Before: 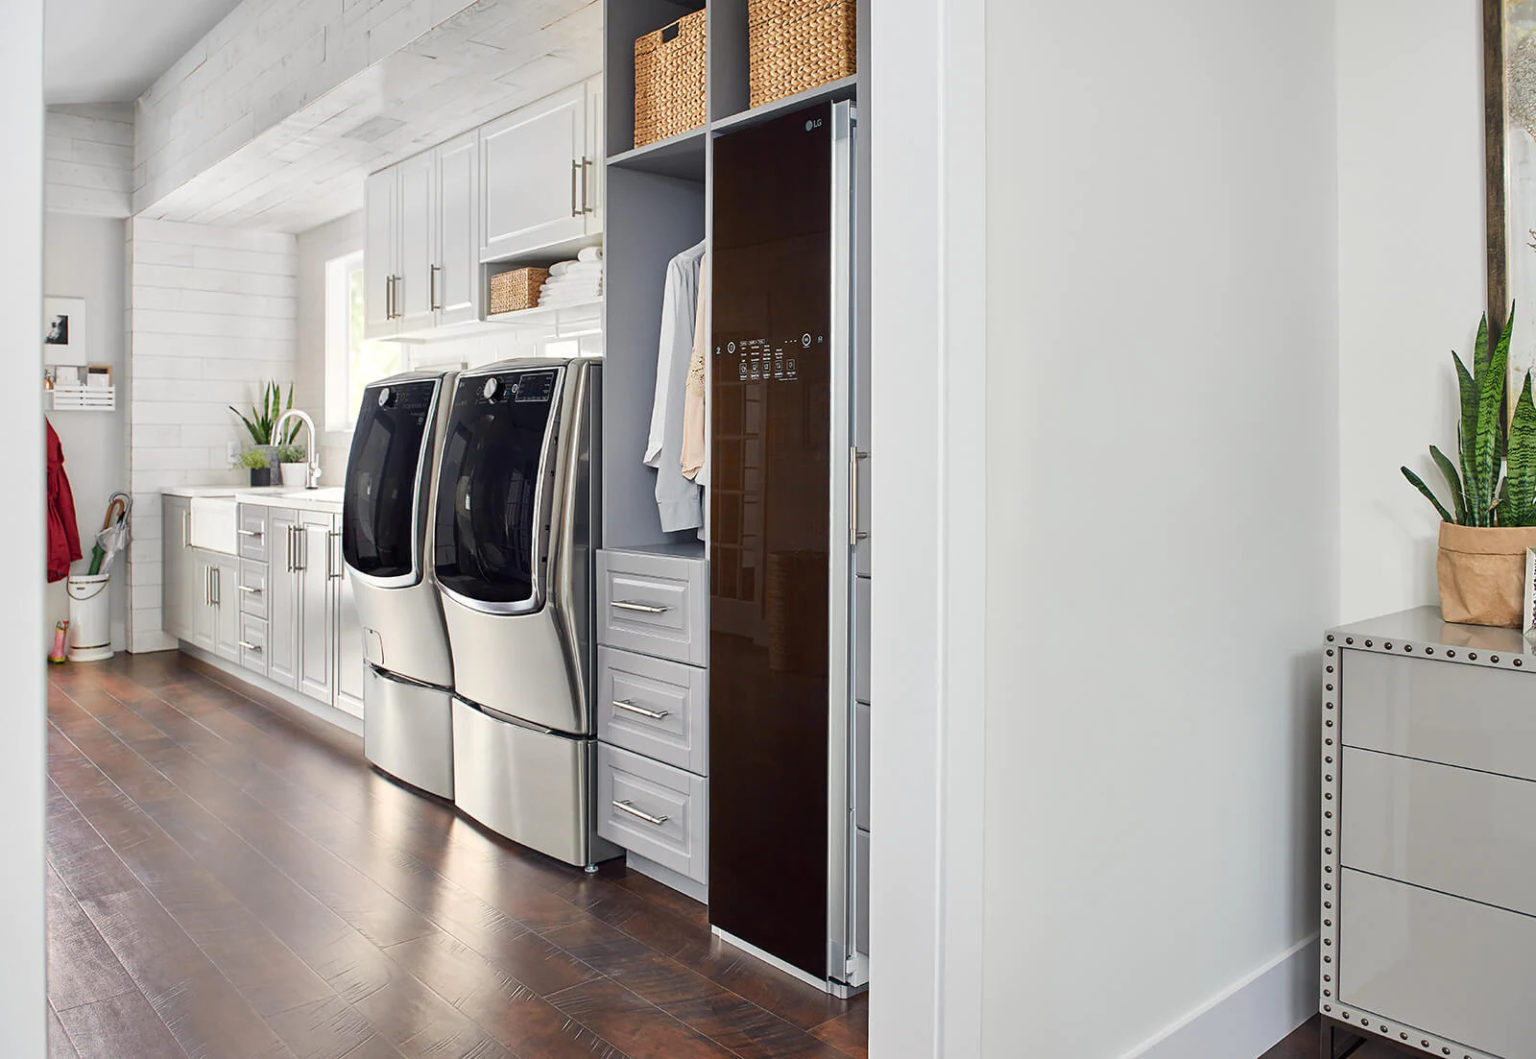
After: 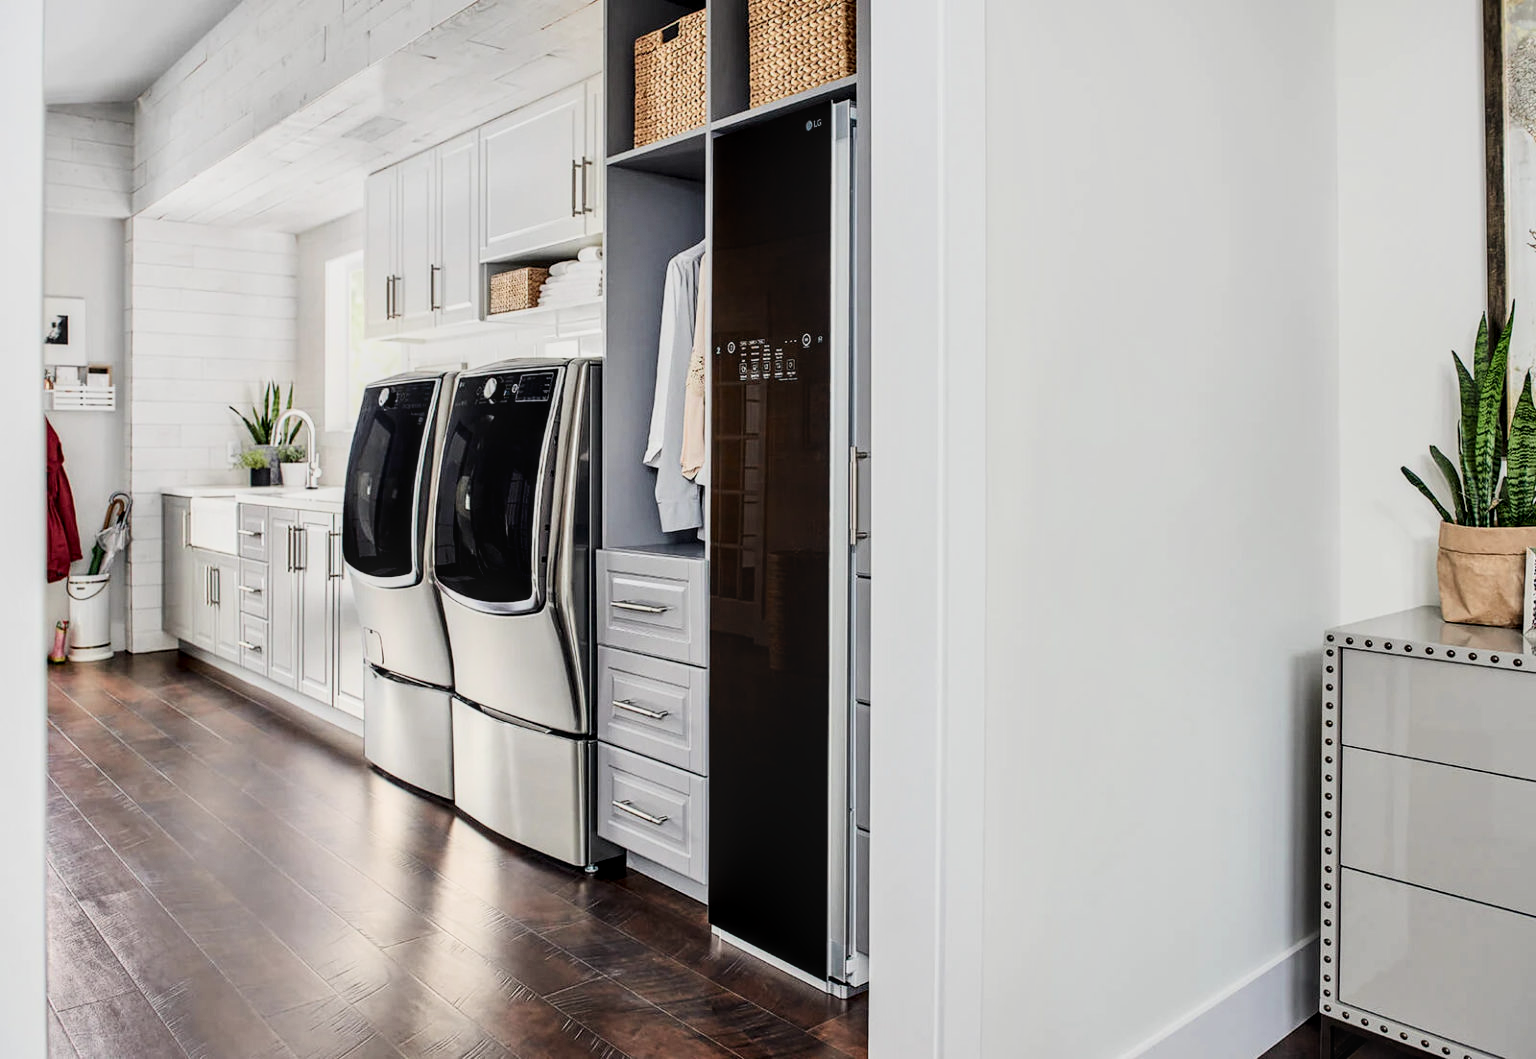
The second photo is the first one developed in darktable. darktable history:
contrast brightness saturation: contrast 0.224
filmic rgb: black relative exposure -7.73 EV, white relative exposure 4.39 EV, threshold 3.01 EV, target black luminance 0%, hardness 3.76, latitude 50.78%, contrast 1.075, highlights saturation mix 9.57%, shadows ↔ highlights balance -0.256%, iterations of high-quality reconstruction 0, enable highlight reconstruction true
local contrast: detail 130%
color zones: curves: ch0 [(0, 0.5) (0.143, 0.52) (0.286, 0.5) (0.429, 0.5) (0.571, 0.5) (0.714, 0.5) (0.857, 0.5) (1, 0.5)]; ch1 [(0, 0.489) (0.155, 0.45) (0.286, 0.466) (0.429, 0.5) (0.571, 0.5) (0.714, 0.5) (0.857, 0.5) (1, 0.489)]
